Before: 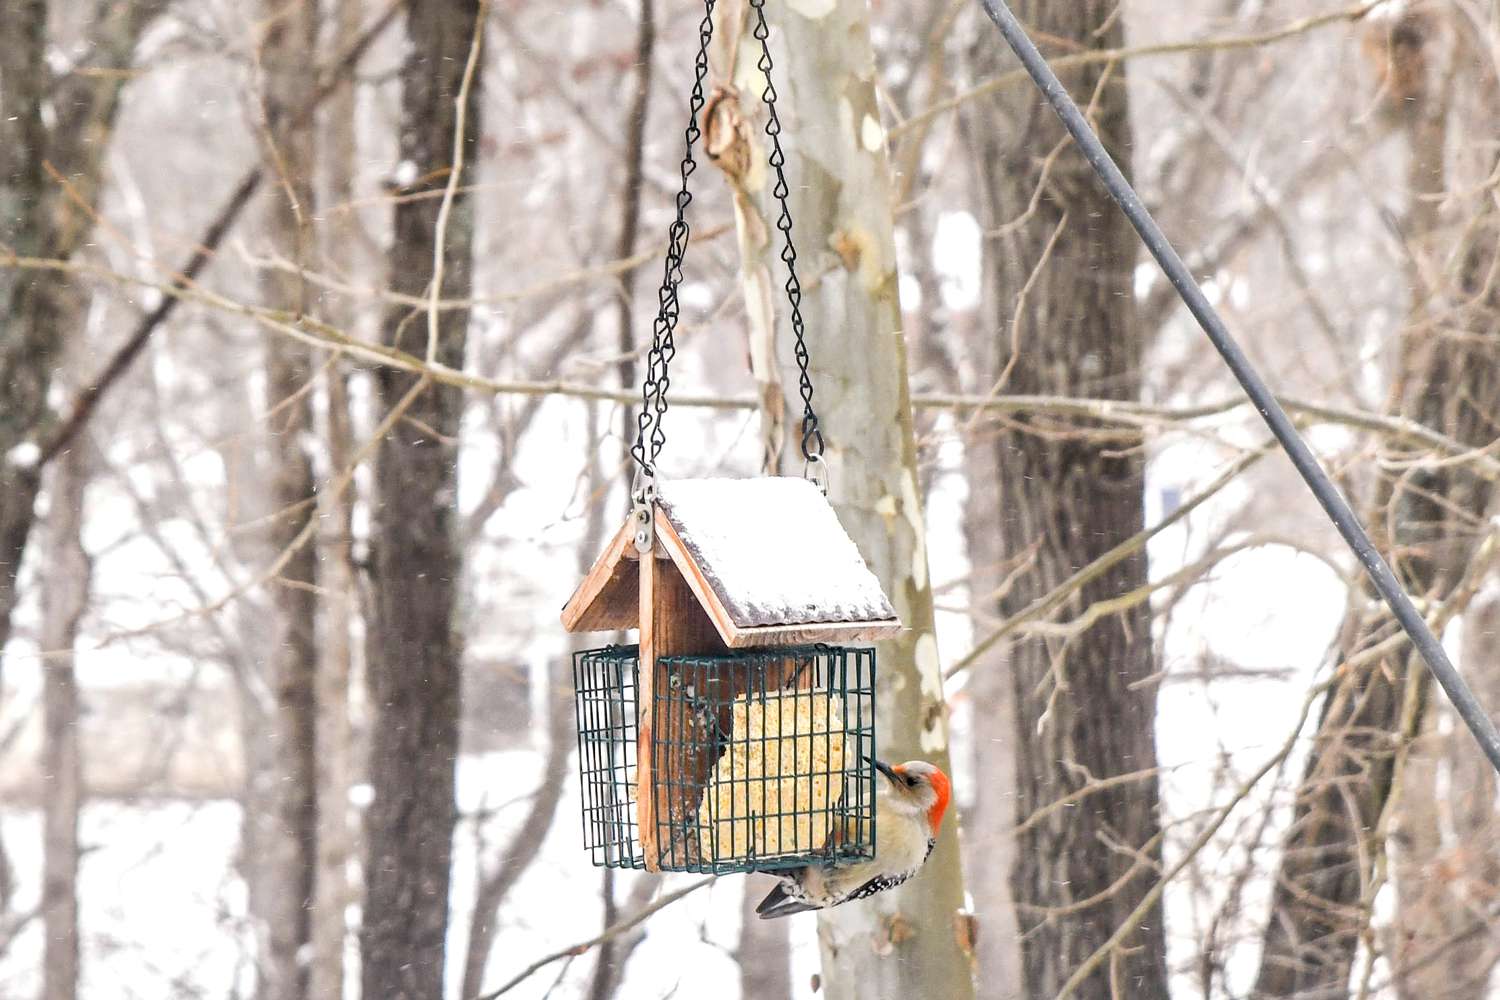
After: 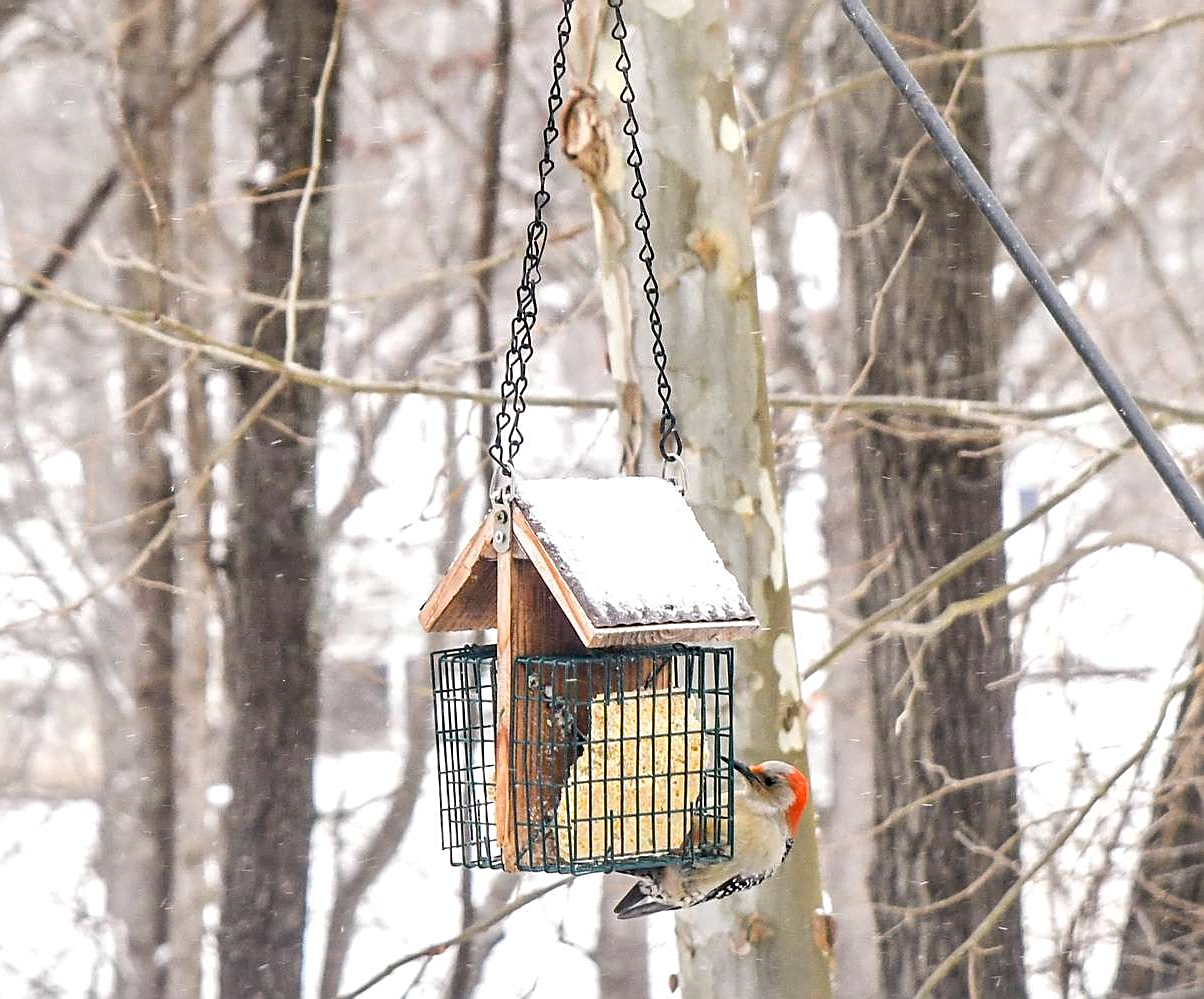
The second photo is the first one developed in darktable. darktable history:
crop and rotate: left 9.482%, right 10.211%
shadows and highlights: shadows 24.78, highlights -23.16
color correction: highlights b* -0.055
sharpen: on, module defaults
